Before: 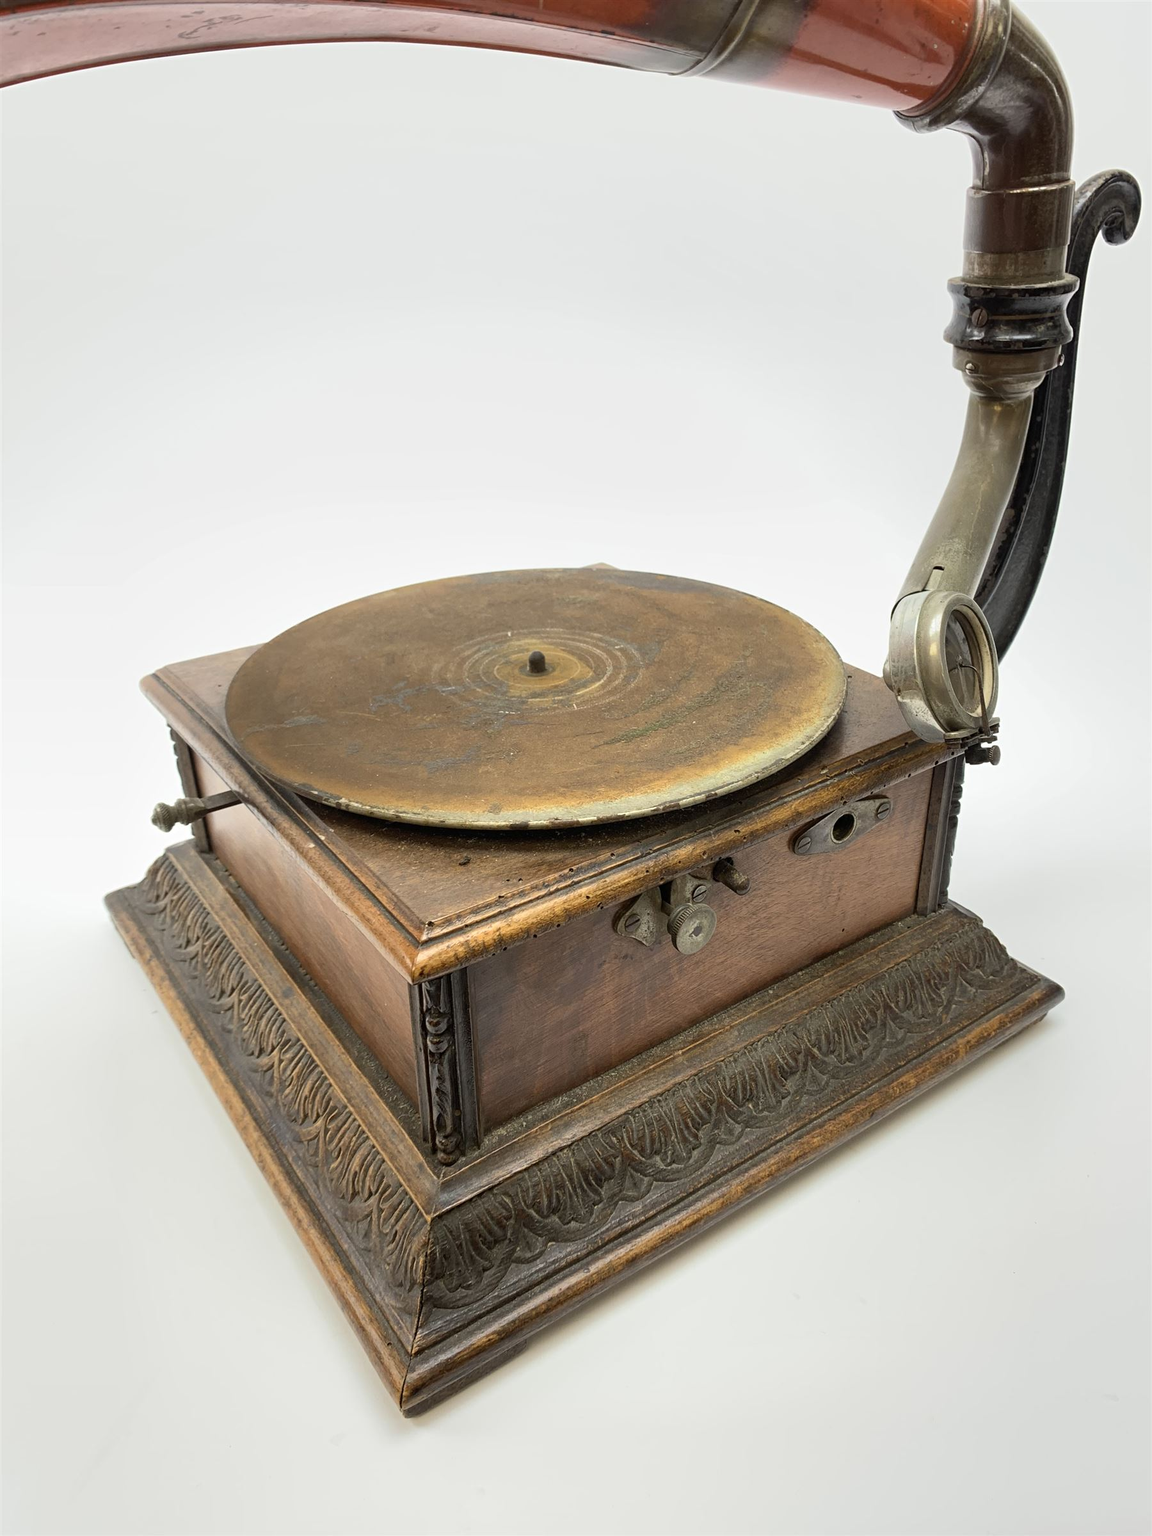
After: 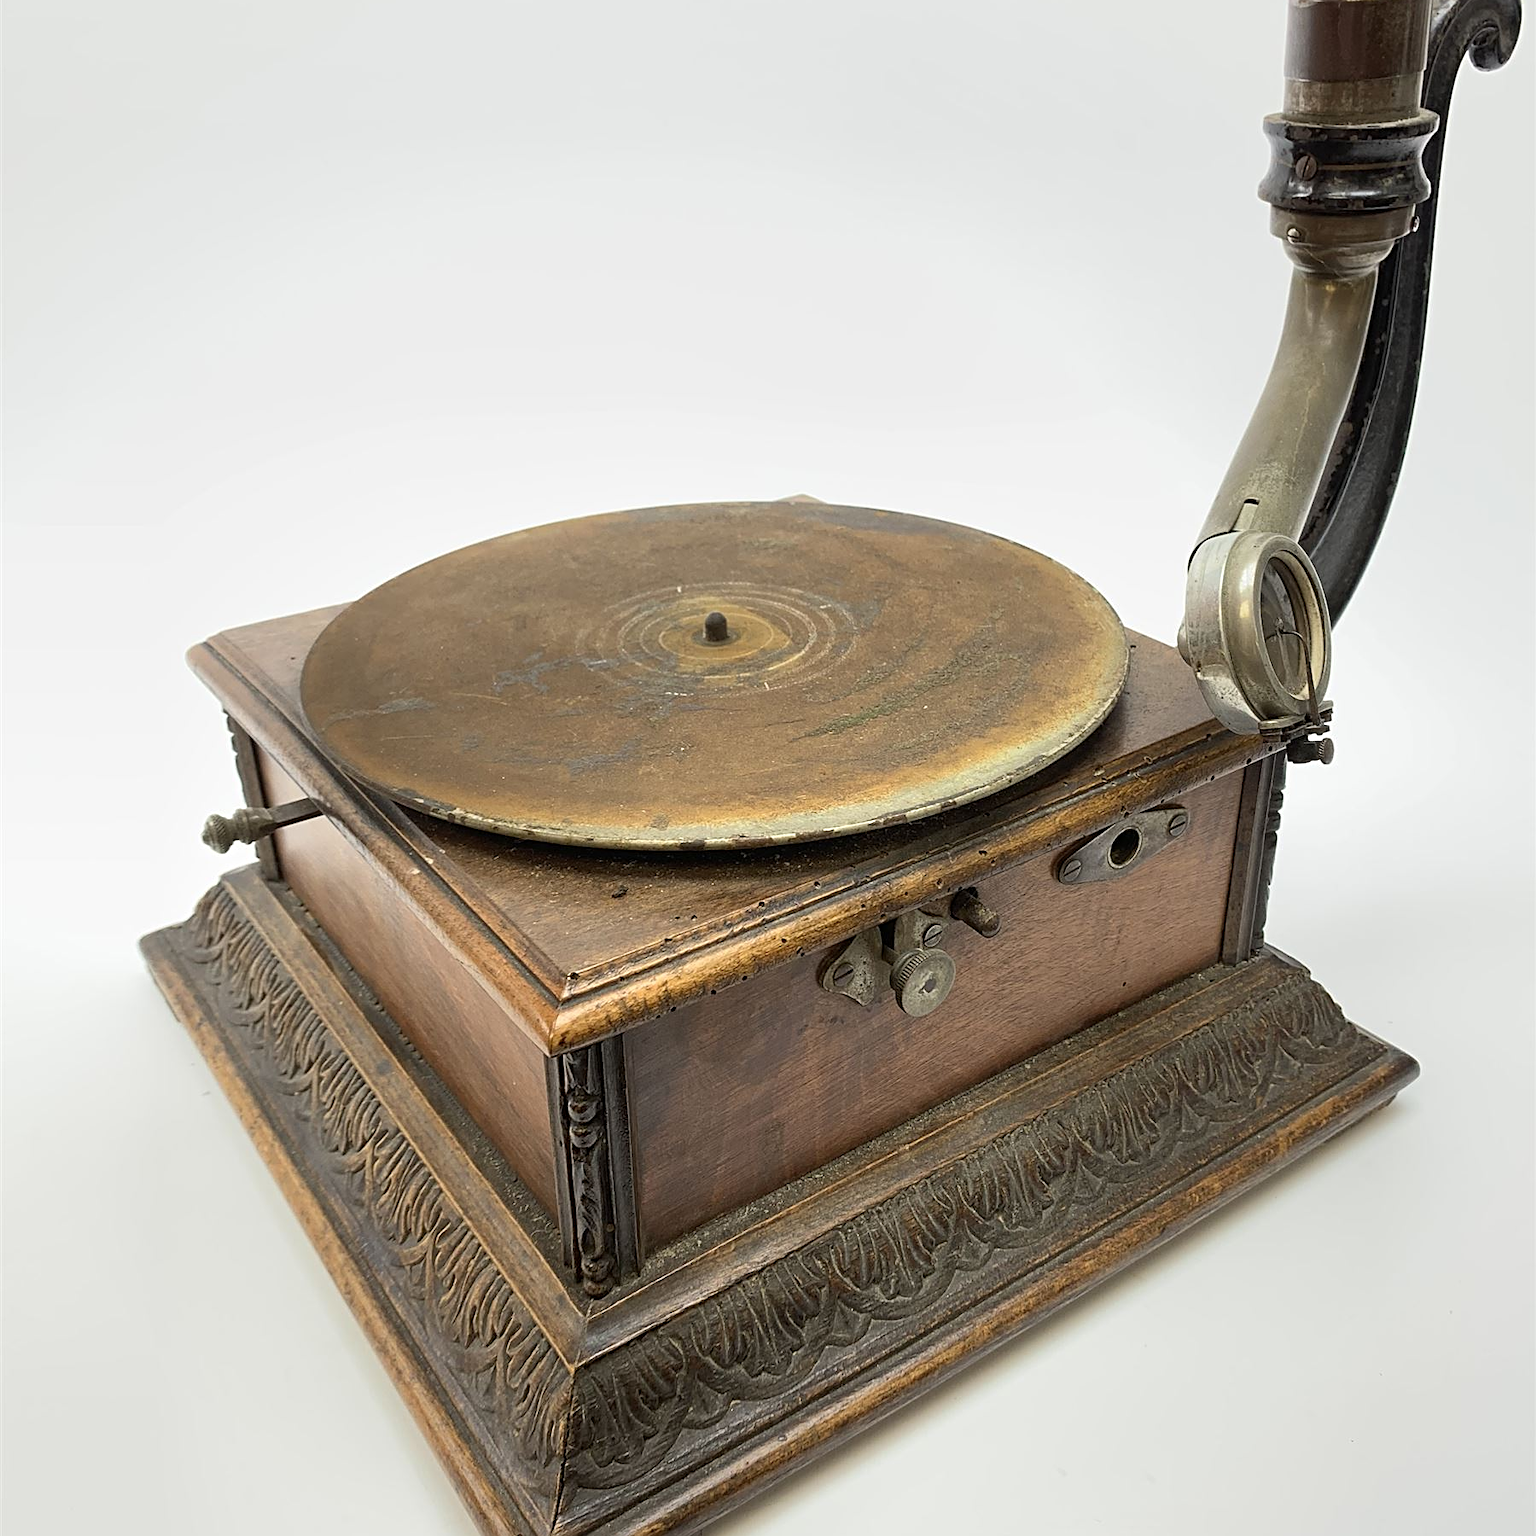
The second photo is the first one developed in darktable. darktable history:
crop and rotate: top 12.5%, bottom 12.5%
sharpen: on, module defaults
